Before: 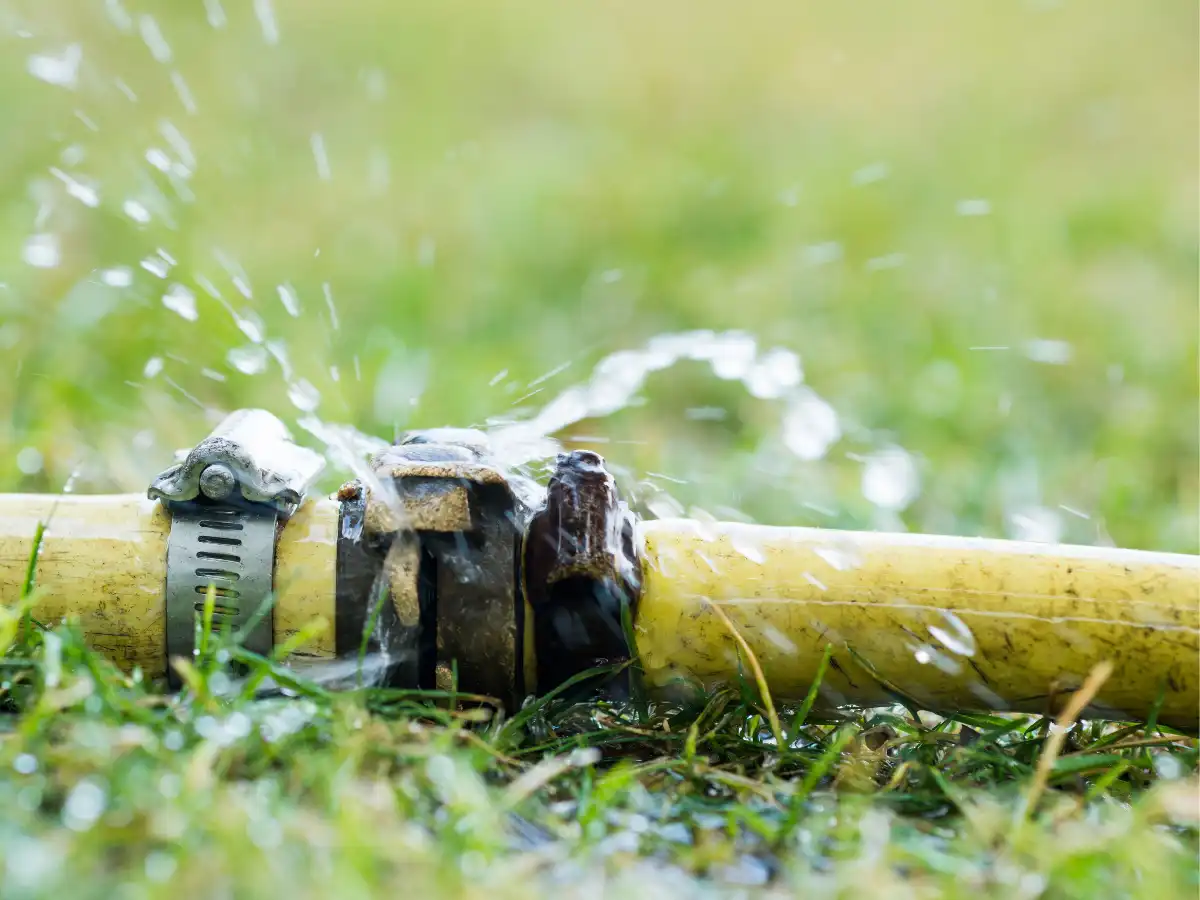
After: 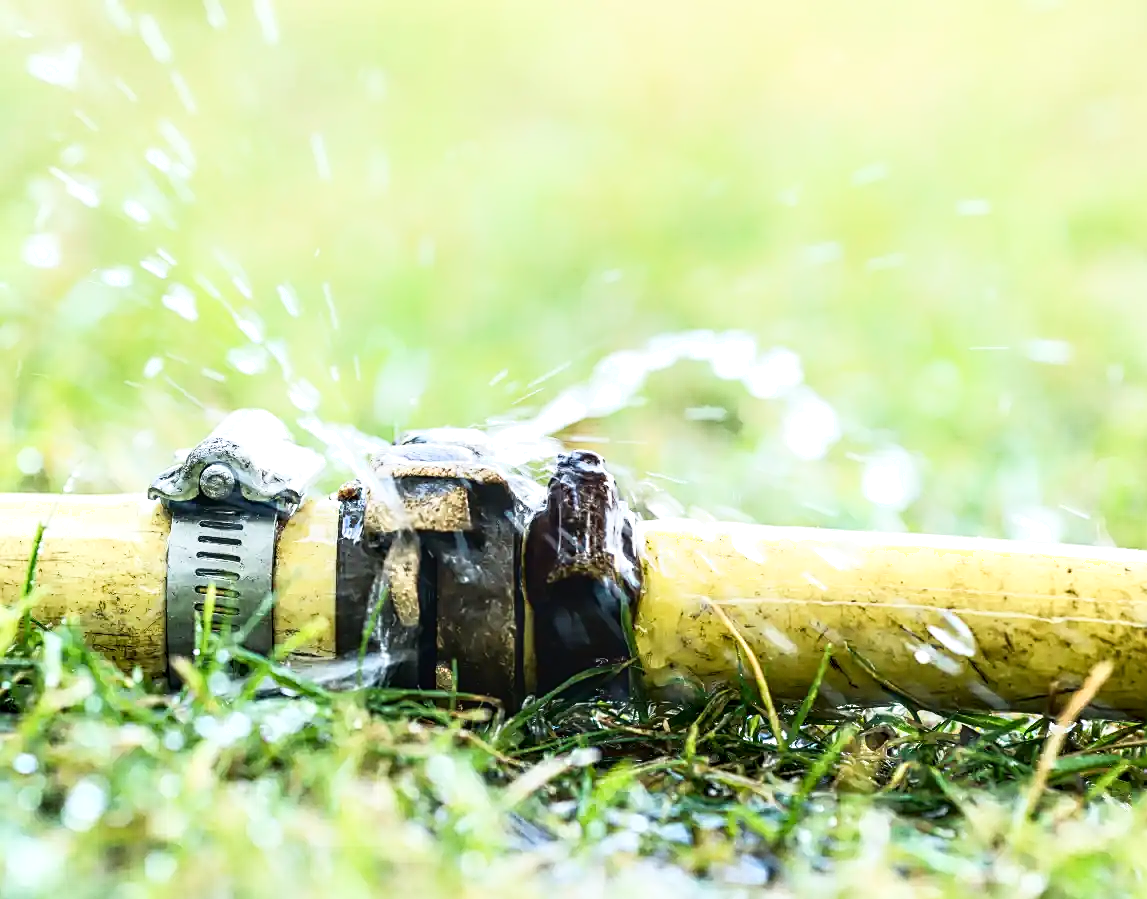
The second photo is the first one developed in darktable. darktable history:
exposure: black level correction 0, exposure 0.499 EV, compensate highlight preservation false
crop: right 4.376%, bottom 0.028%
local contrast: on, module defaults
tone equalizer: on, module defaults
sharpen: on, module defaults
shadows and highlights: shadows -60.53, white point adjustment -5.12, highlights 60.99
